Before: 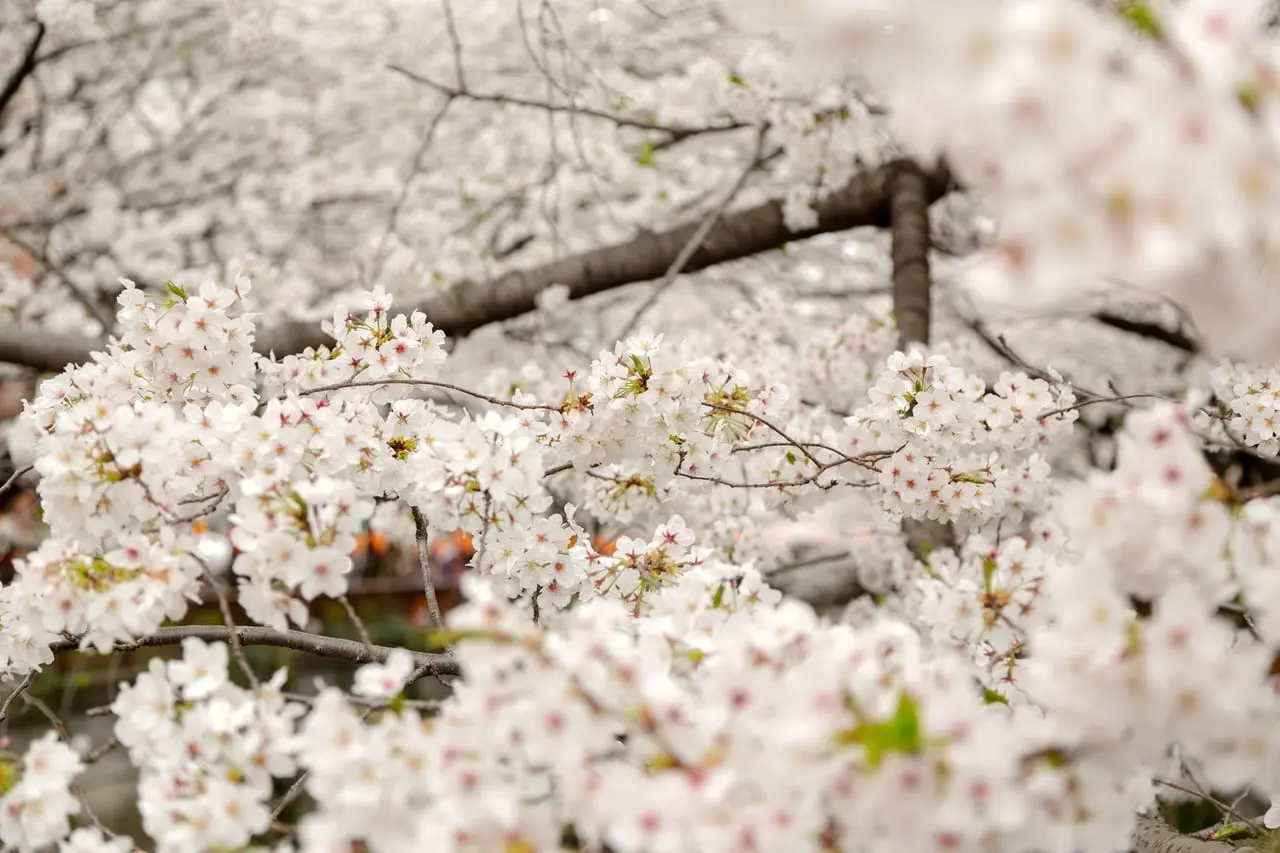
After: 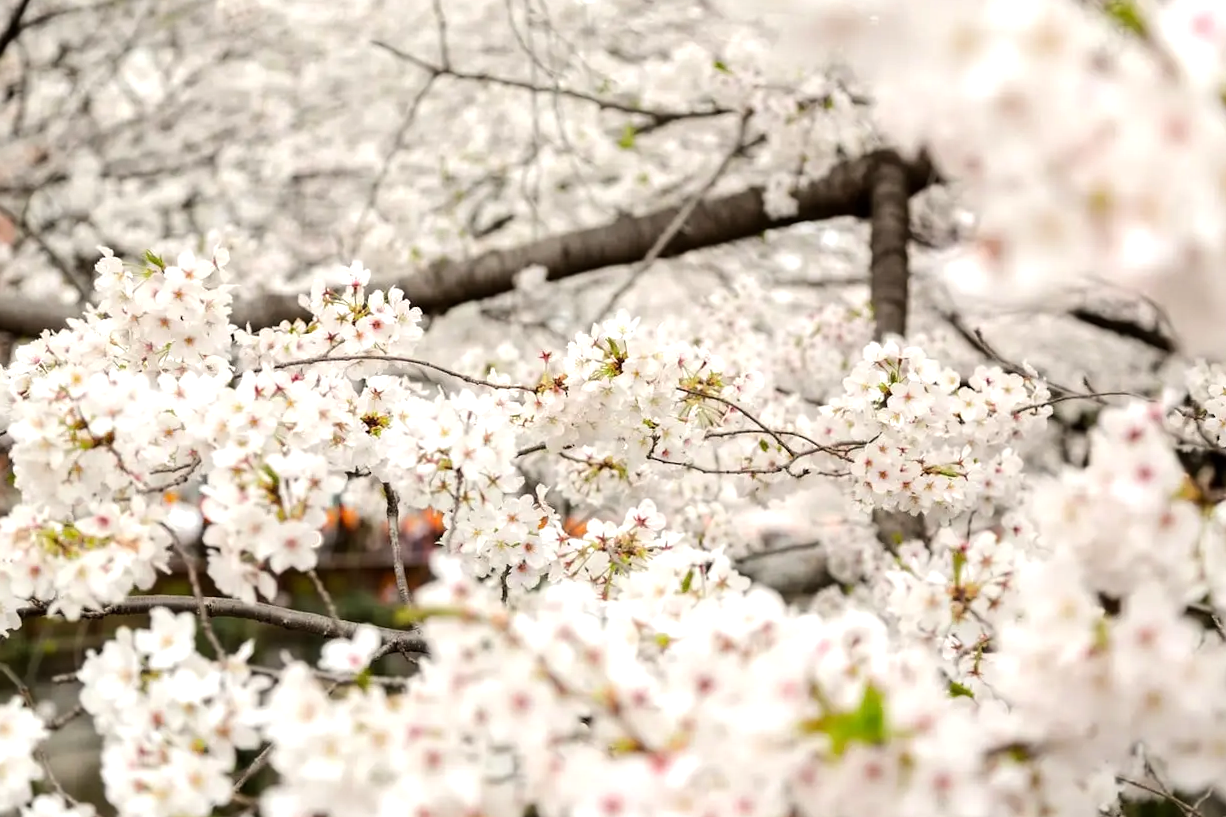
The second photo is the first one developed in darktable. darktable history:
tone equalizer: -8 EV -0.417 EV, -7 EV -0.389 EV, -6 EV -0.333 EV, -5 EV -0.222 EV, -3 EV 0.222 EV, -2 EV 0.333 EV, -1 EV 0.389 EV, +0 EV 0.417 EV, edges refinement/feathering 500, mask exposure compensation -1.57 EV, preserve details no
crop and rotate: angle -1.69°
